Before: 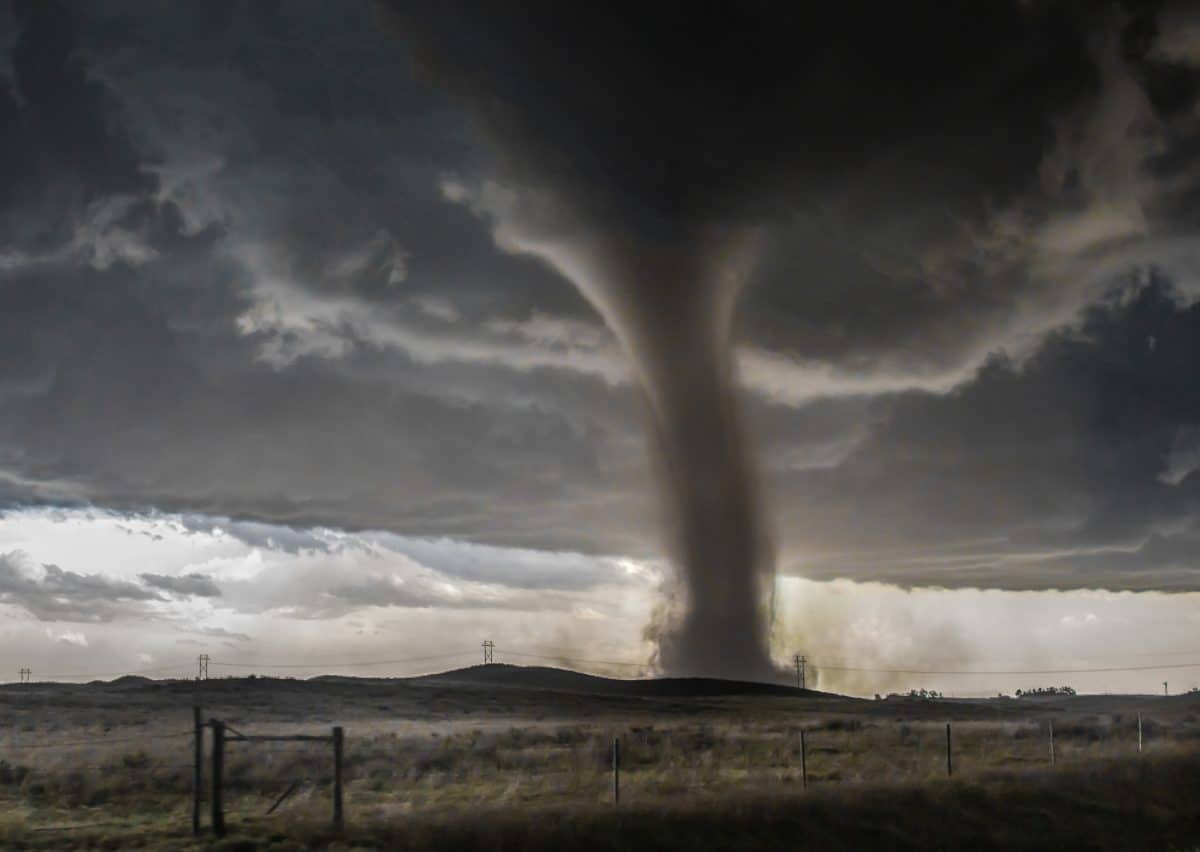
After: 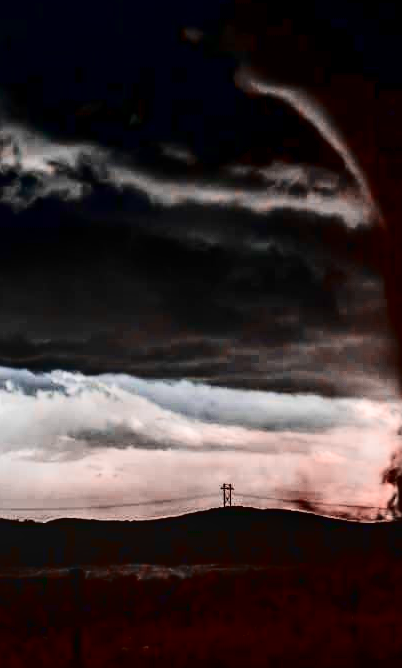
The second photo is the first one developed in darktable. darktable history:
contrast brightness saturation: contrast 0.77, brightness -1, saturation 1
color zones: curves: ch2 [(0, 0.5) (0.084, 0.497) (0.323, 0.335) (0.4, 0.497) (1, 0.5)], process mode strong
local contrast: on, module defaults
crop and rotate: left 21.77%, top 18.528%, right 44.676%, bottom 2.997%
